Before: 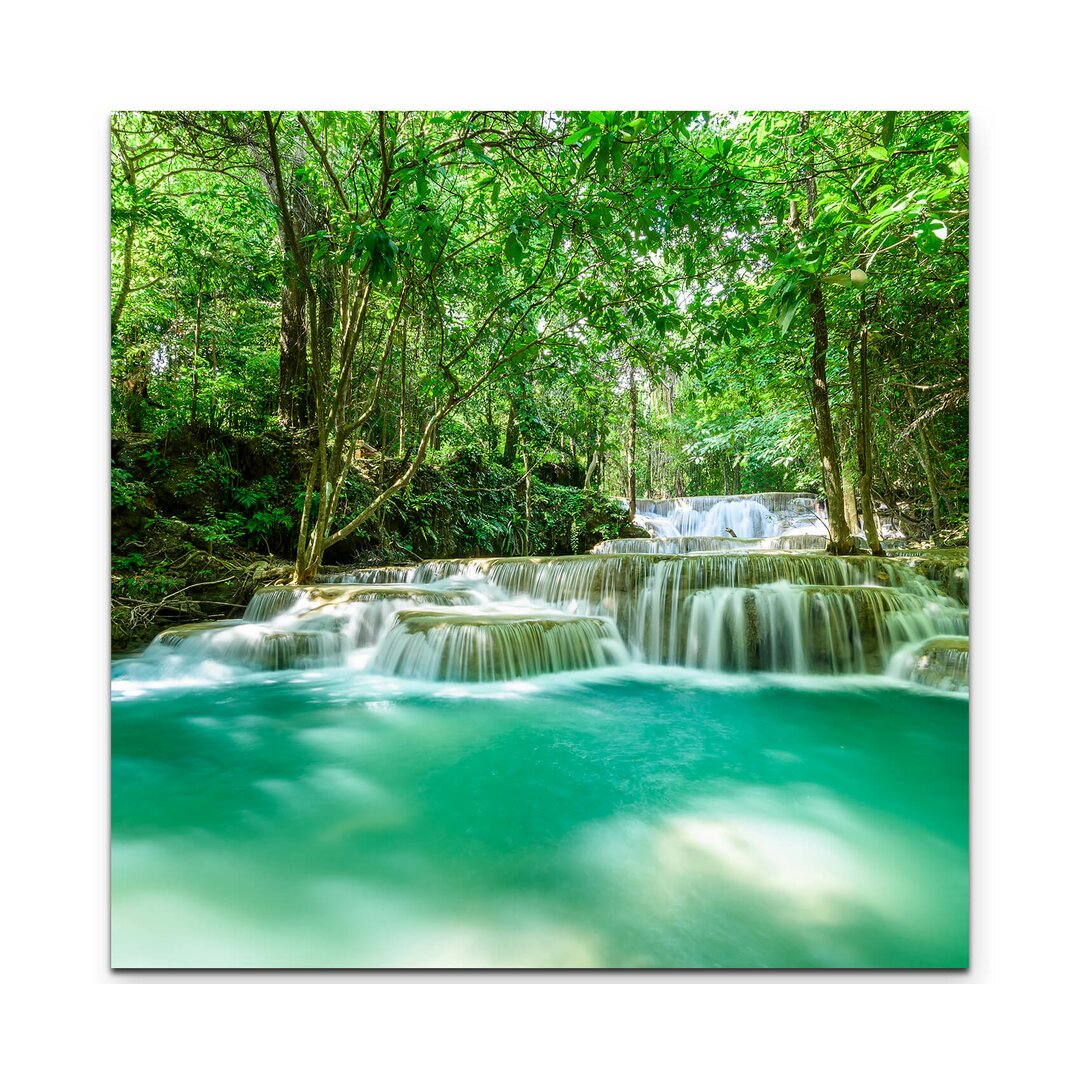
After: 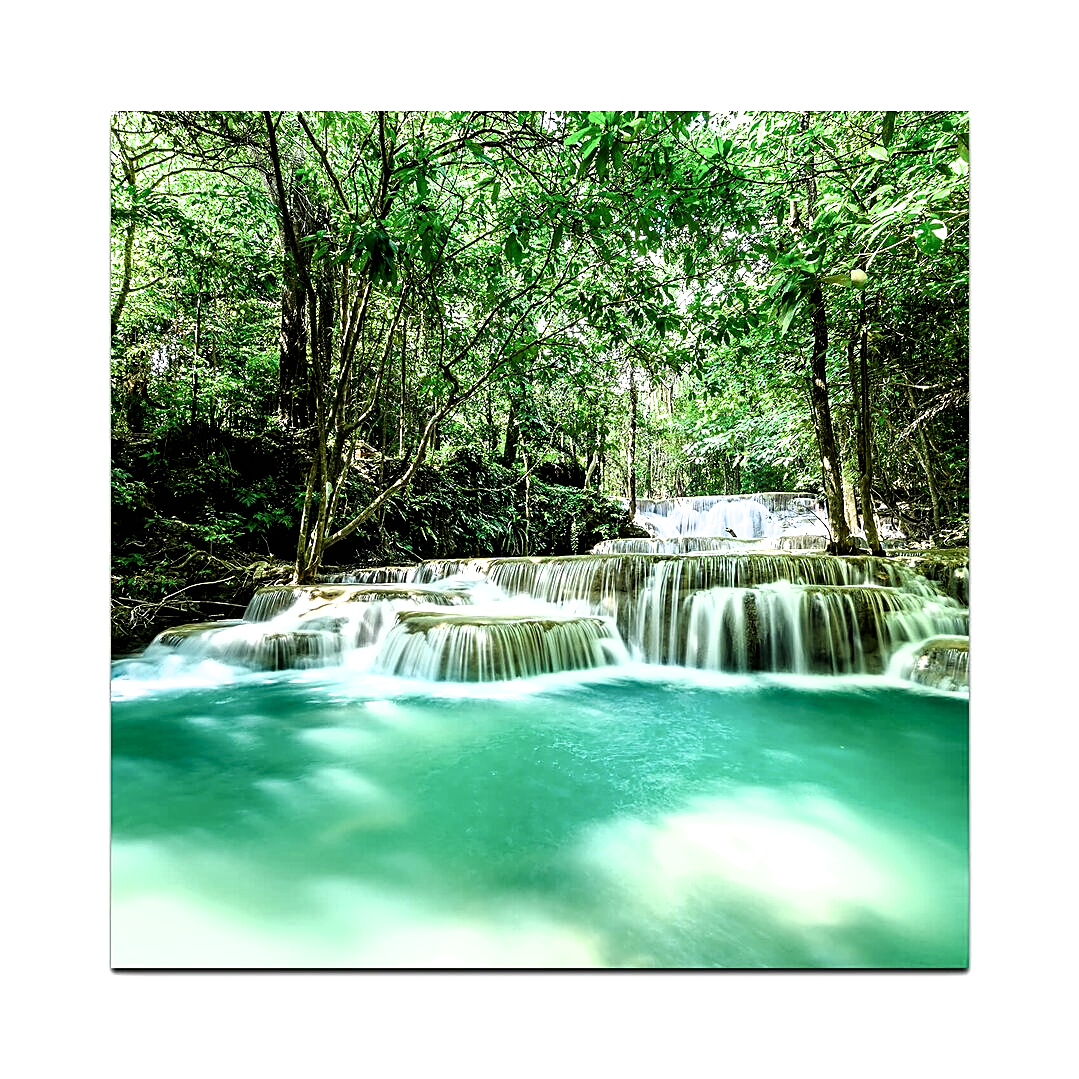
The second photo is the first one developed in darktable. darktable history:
crop and rotate: left 0.087%, bottom 0.014%
sharpen: on, module defaults
filmic rgb: black relative exposure -8.27 EV, white relative exposure 2.23 EV, hardness 7.11, latitude 86.7%, contrast 1.7, highlights saturation mix -3.06%, shadows ↔ highlights balance -2.35%
